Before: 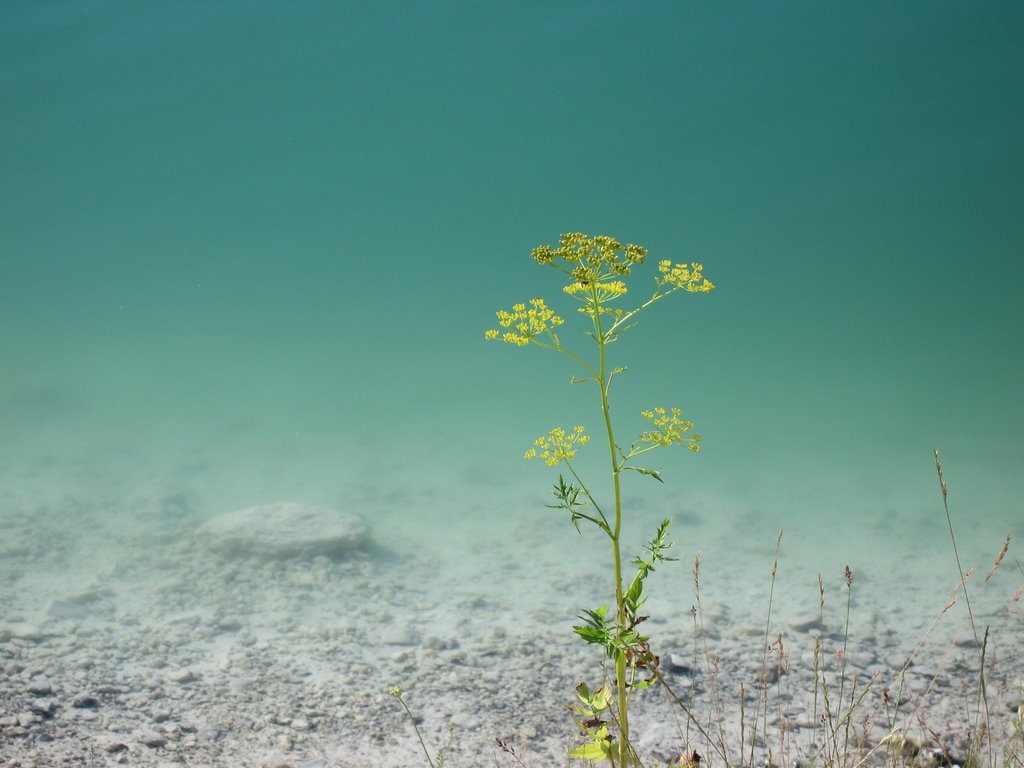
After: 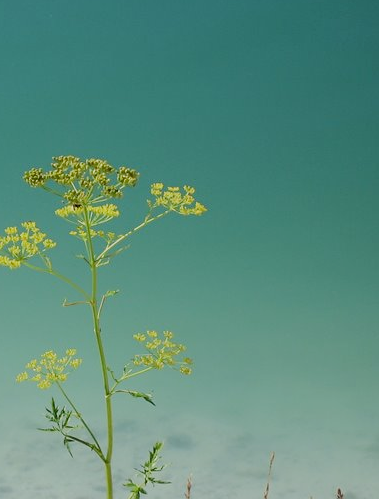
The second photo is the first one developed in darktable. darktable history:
crop and rotate: left 49.634%, top 10.137%, right 13.258%, bottom 24.778%
filmic rgb: black relative exposure -7.65 EV, white relative exposure 4.56 EV, hardness 3.61
sharpen: amount 0.203
